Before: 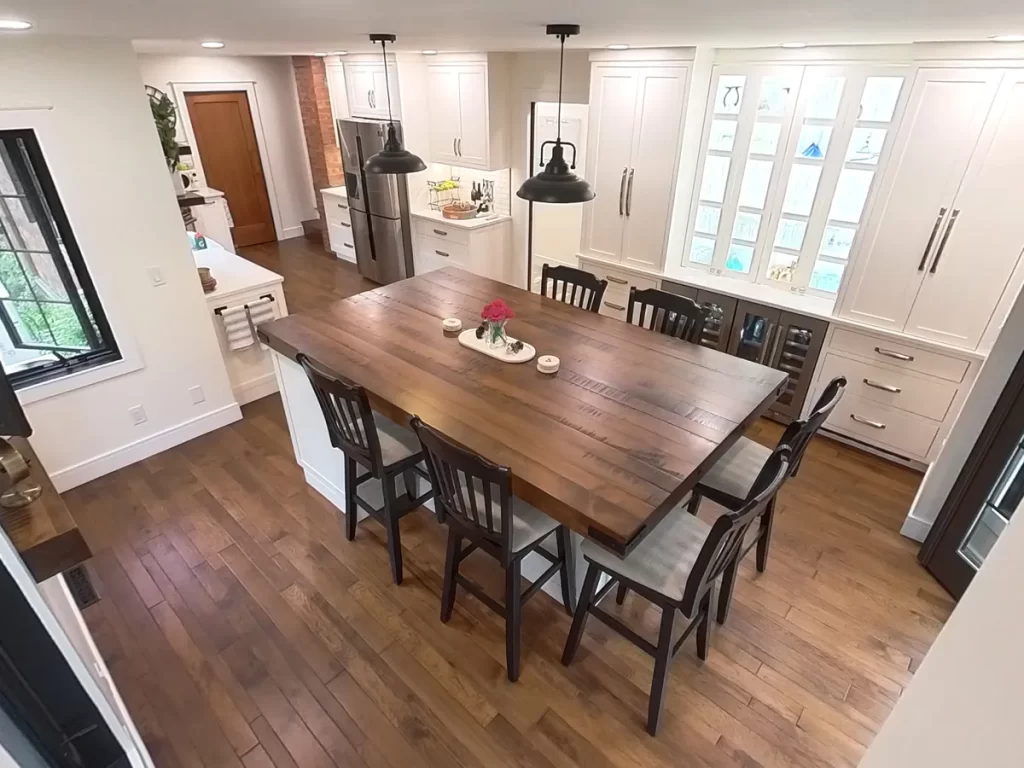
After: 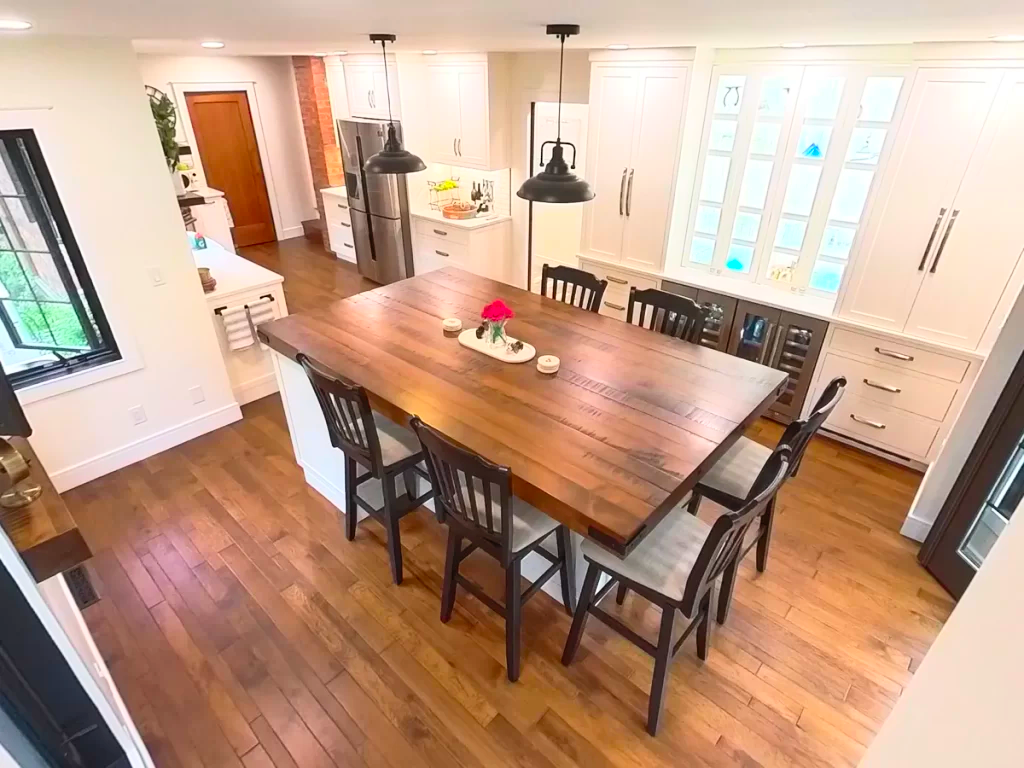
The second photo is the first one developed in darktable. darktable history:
contrast brightness saturation: contrast 0.2, brightness 0.2, saturation 0.8
sharpen: radius 2.883, amount 0.868, threshold 47.523
